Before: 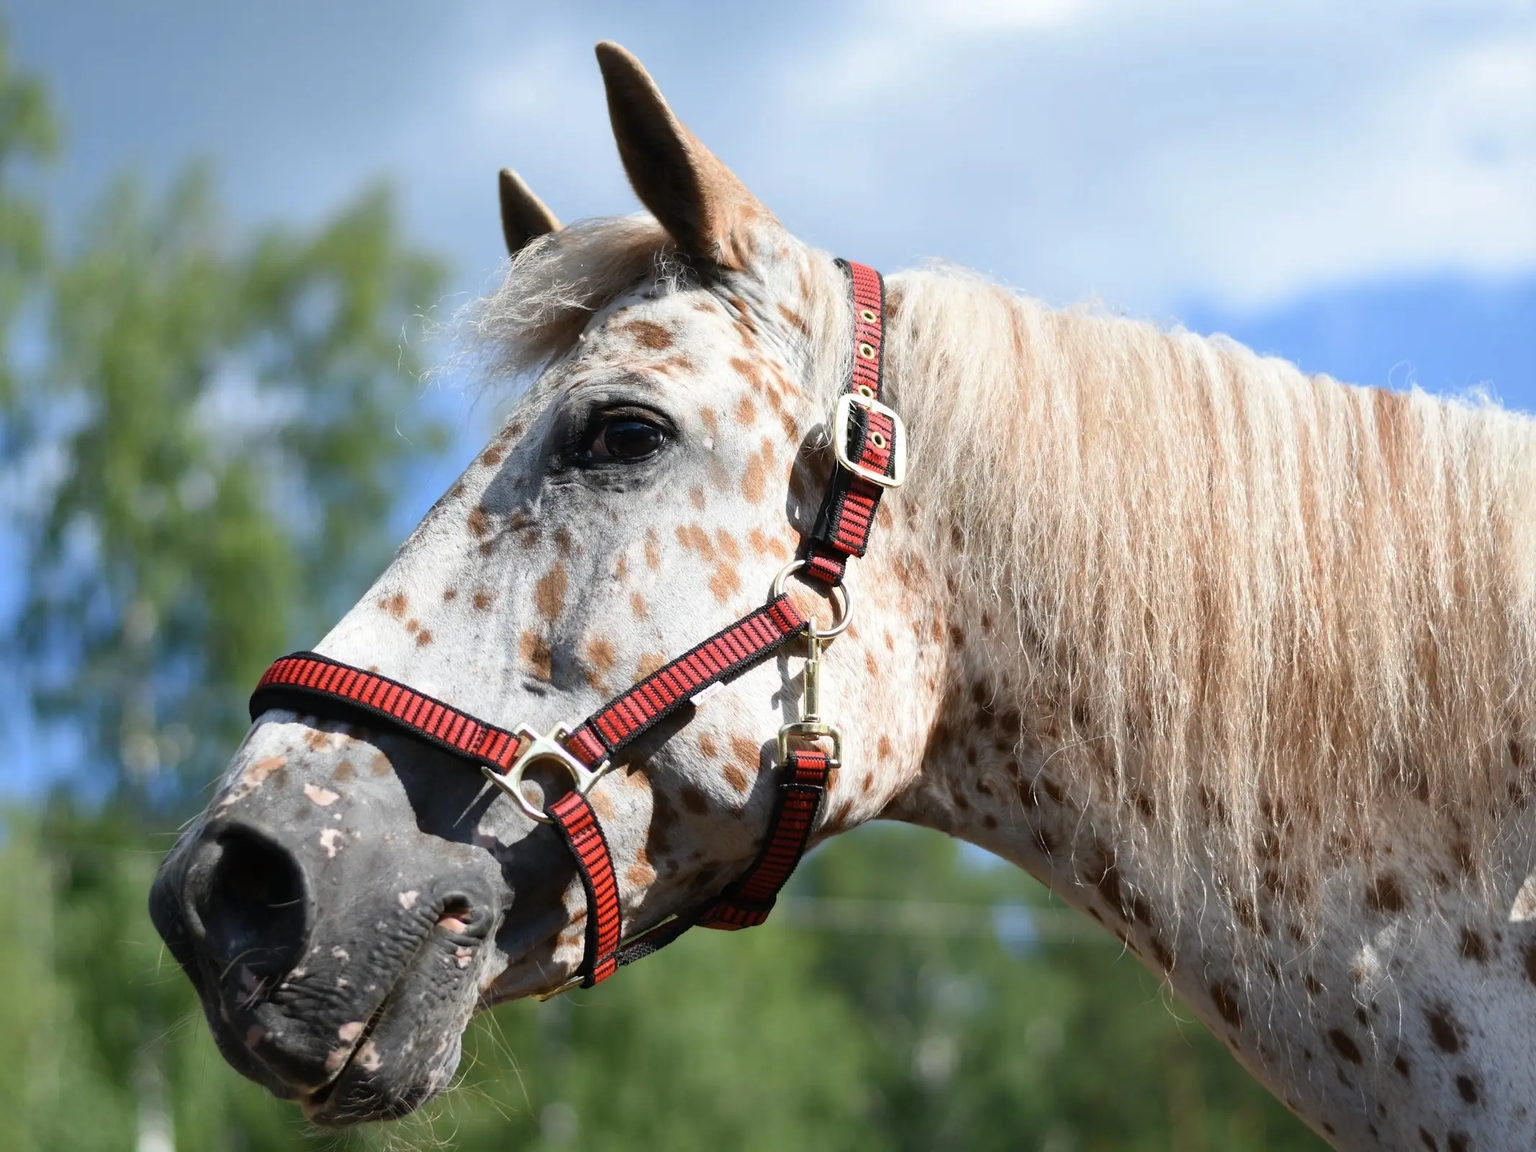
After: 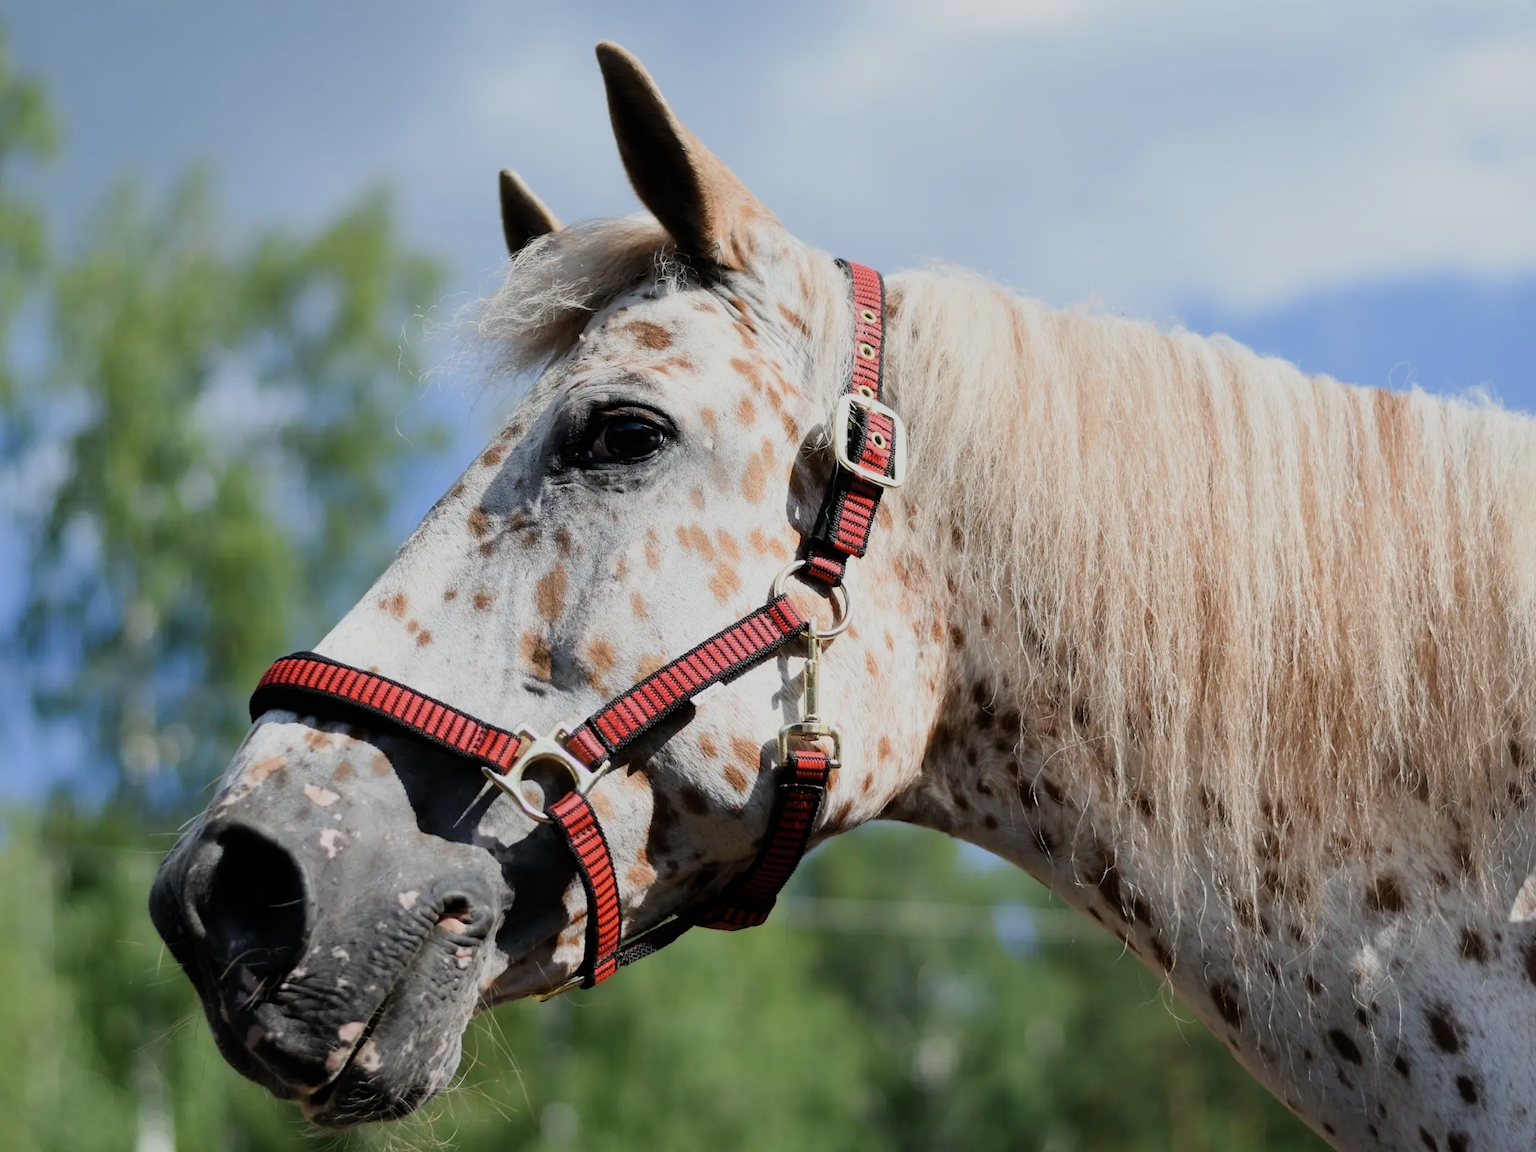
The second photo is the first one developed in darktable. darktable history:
filmic rgb: black relative exposure -7.65 EV, white relative exposure 4.56 EV, hardness 3.61, iterations of high-quality reconstruction 0
